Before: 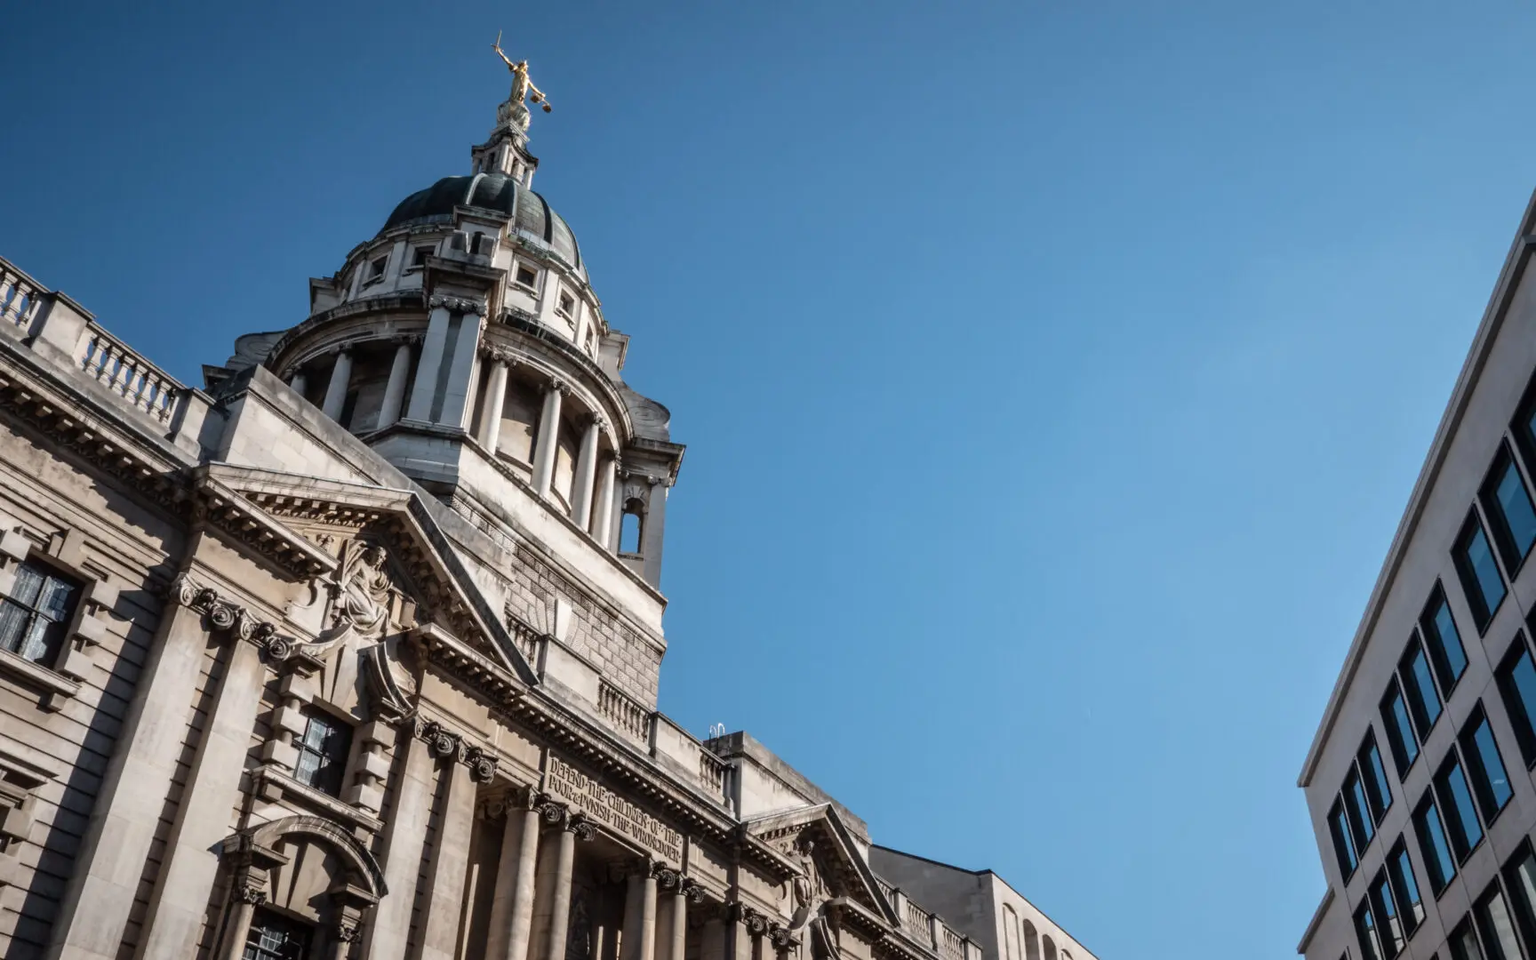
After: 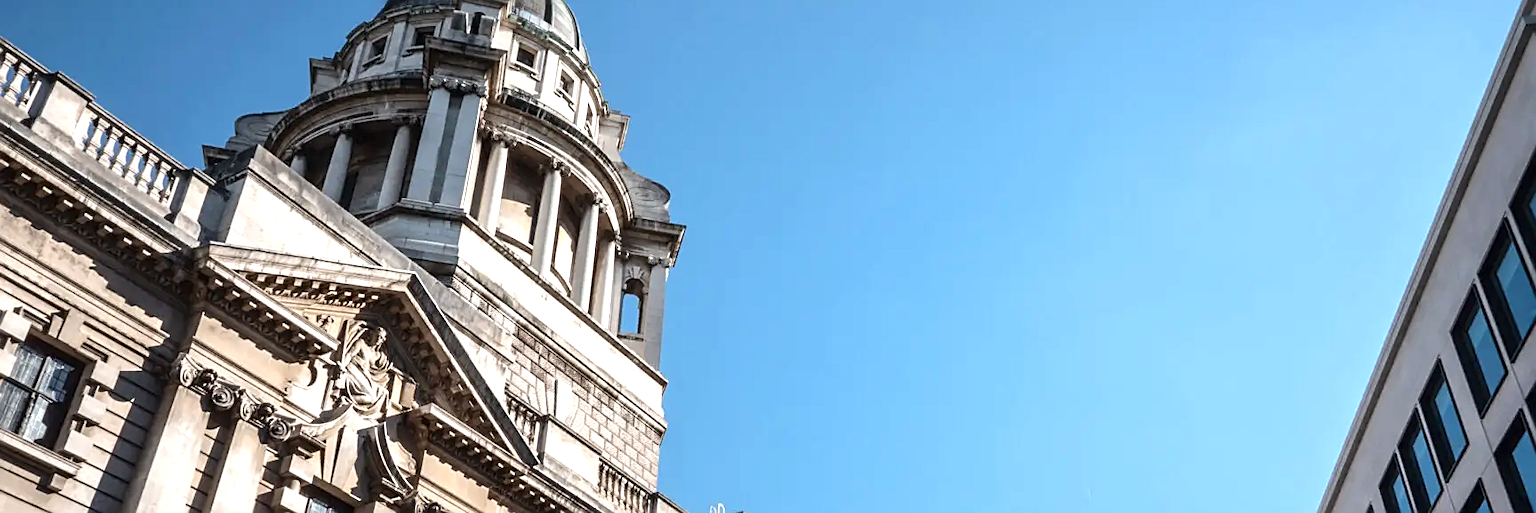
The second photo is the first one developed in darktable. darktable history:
crop and rotate: top 23.043%, bottom 23.437%
exposure: exposure 0.766 EV, compensate highlight preservation false
tone equalizer: -8 EV 0.06 EV, smoothing diameter 25%, edges refinement/feathering 10, preserve details guided filter
sharpen: on, module defaults
